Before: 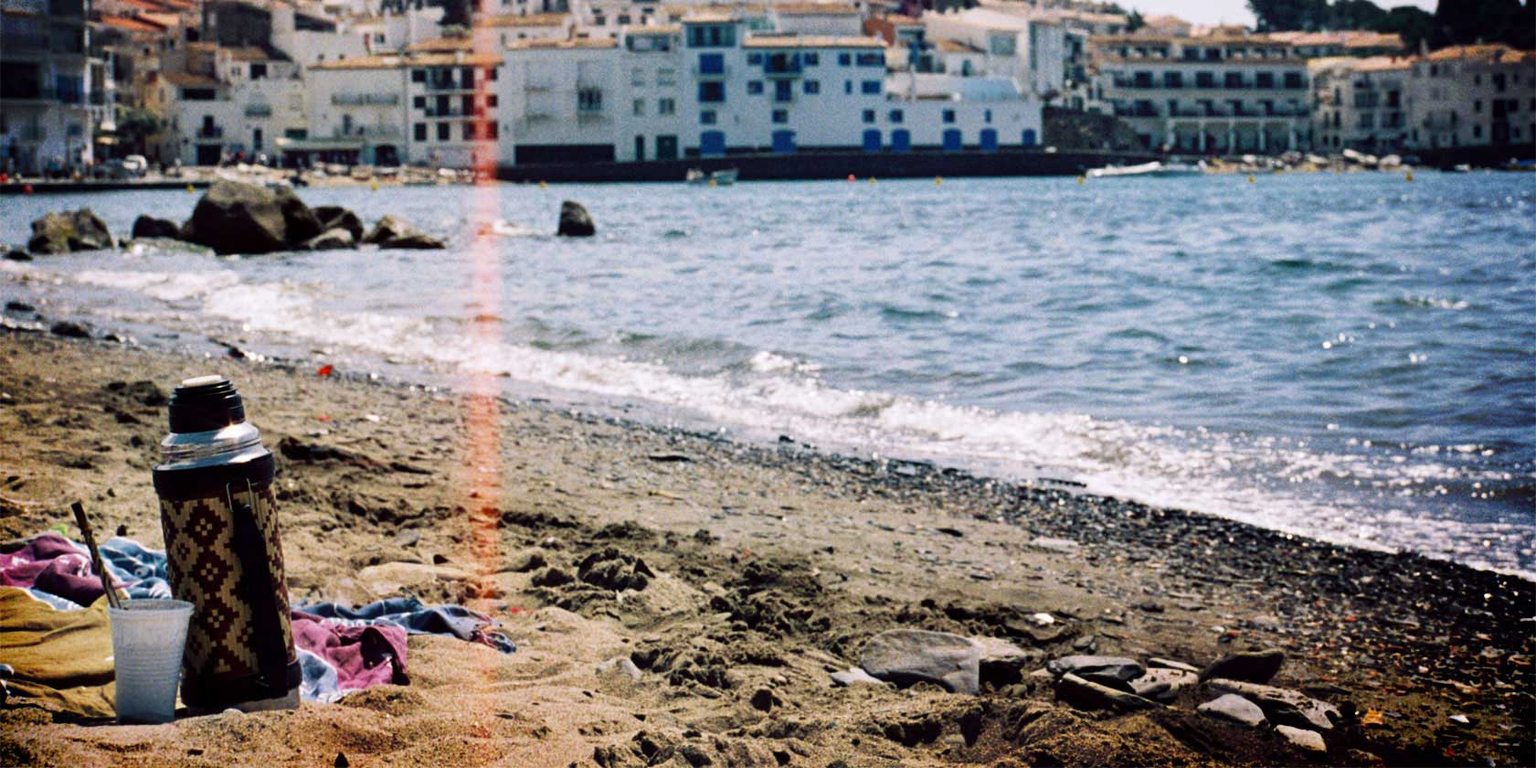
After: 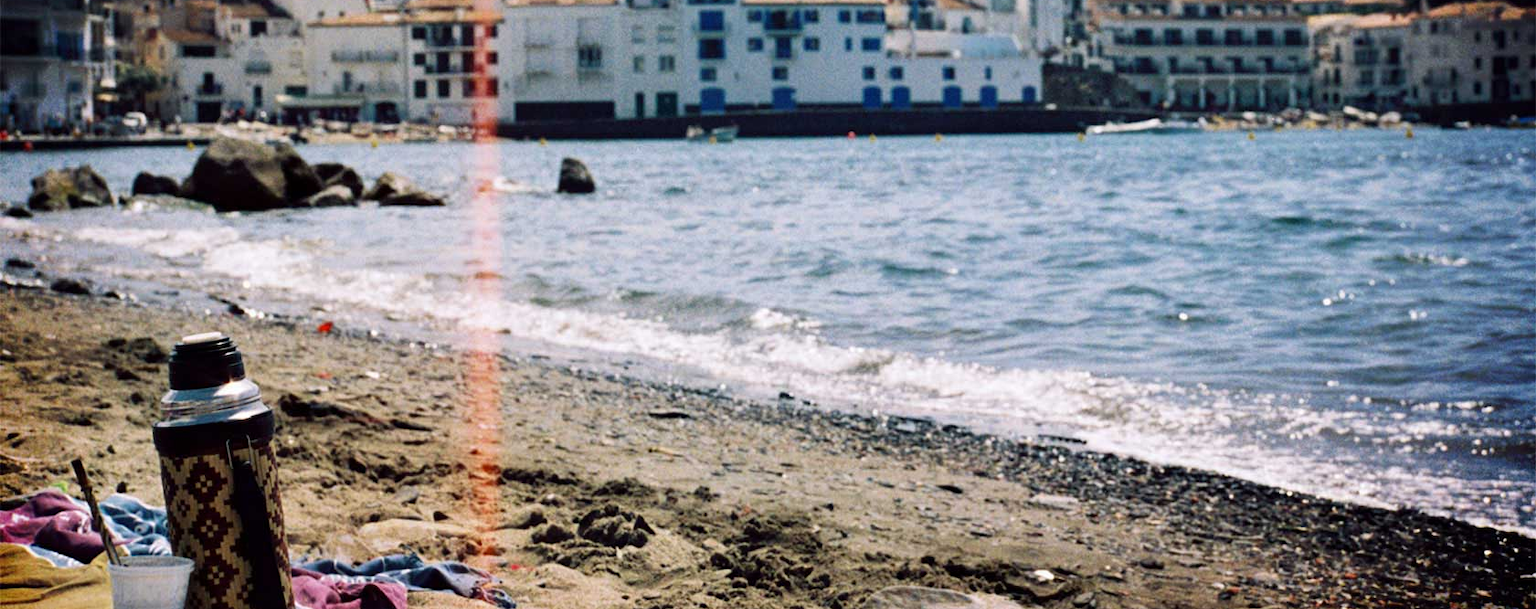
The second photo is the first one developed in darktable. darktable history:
crop and rotate: top 5.669%, bottom 14.836%
